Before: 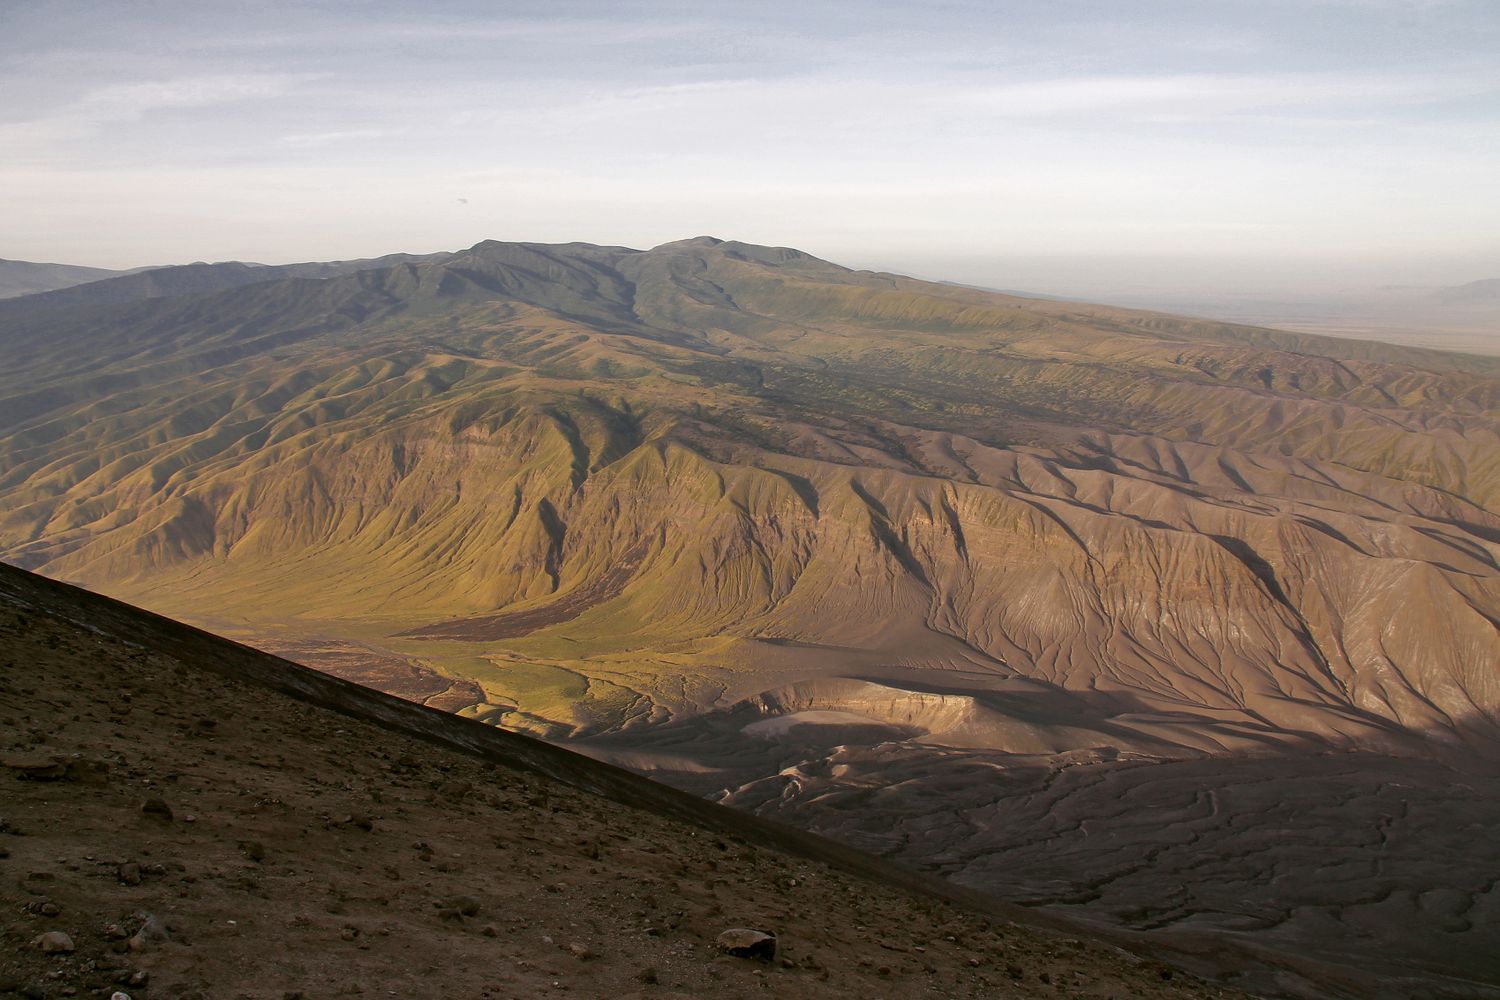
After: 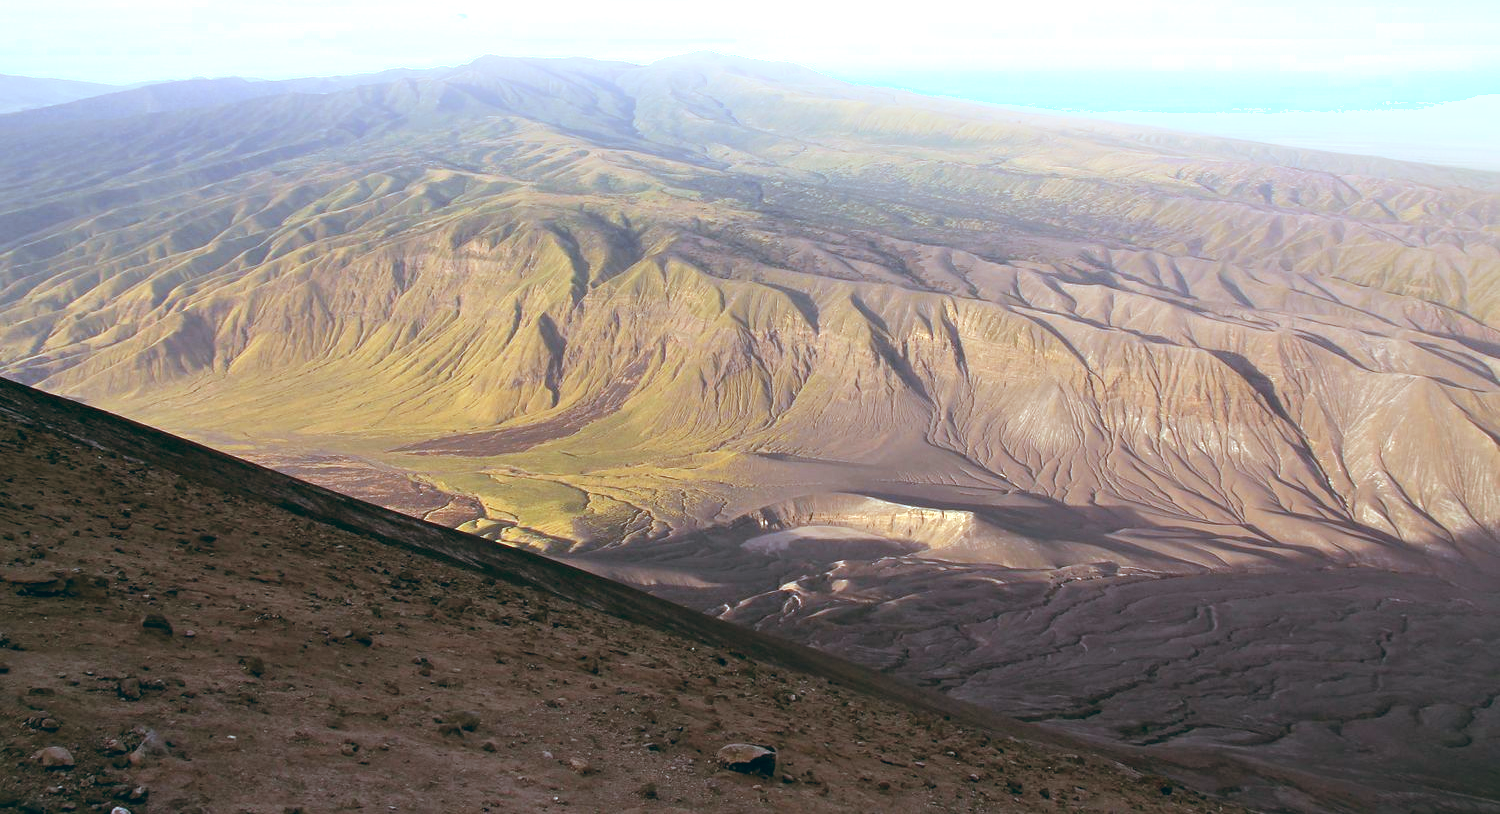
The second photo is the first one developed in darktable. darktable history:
white balance: red 0.967, blue 1.119, emerald 0.756
exposure: black level correction 0, exposure 1.1 EV, compensate exposure bias true, compensate highlight preservation false
crop and rotate: top 18.507%
shadows and highlights: shadows -24.28, highlights 49.77, soften with gaussian
color balance: lift [1.003, 0.993, 1.001, 1.007], gamma [1.018, 1.072, 0.959, 0.928], gain [0.974, 0.873, 1.031, 1.127]
